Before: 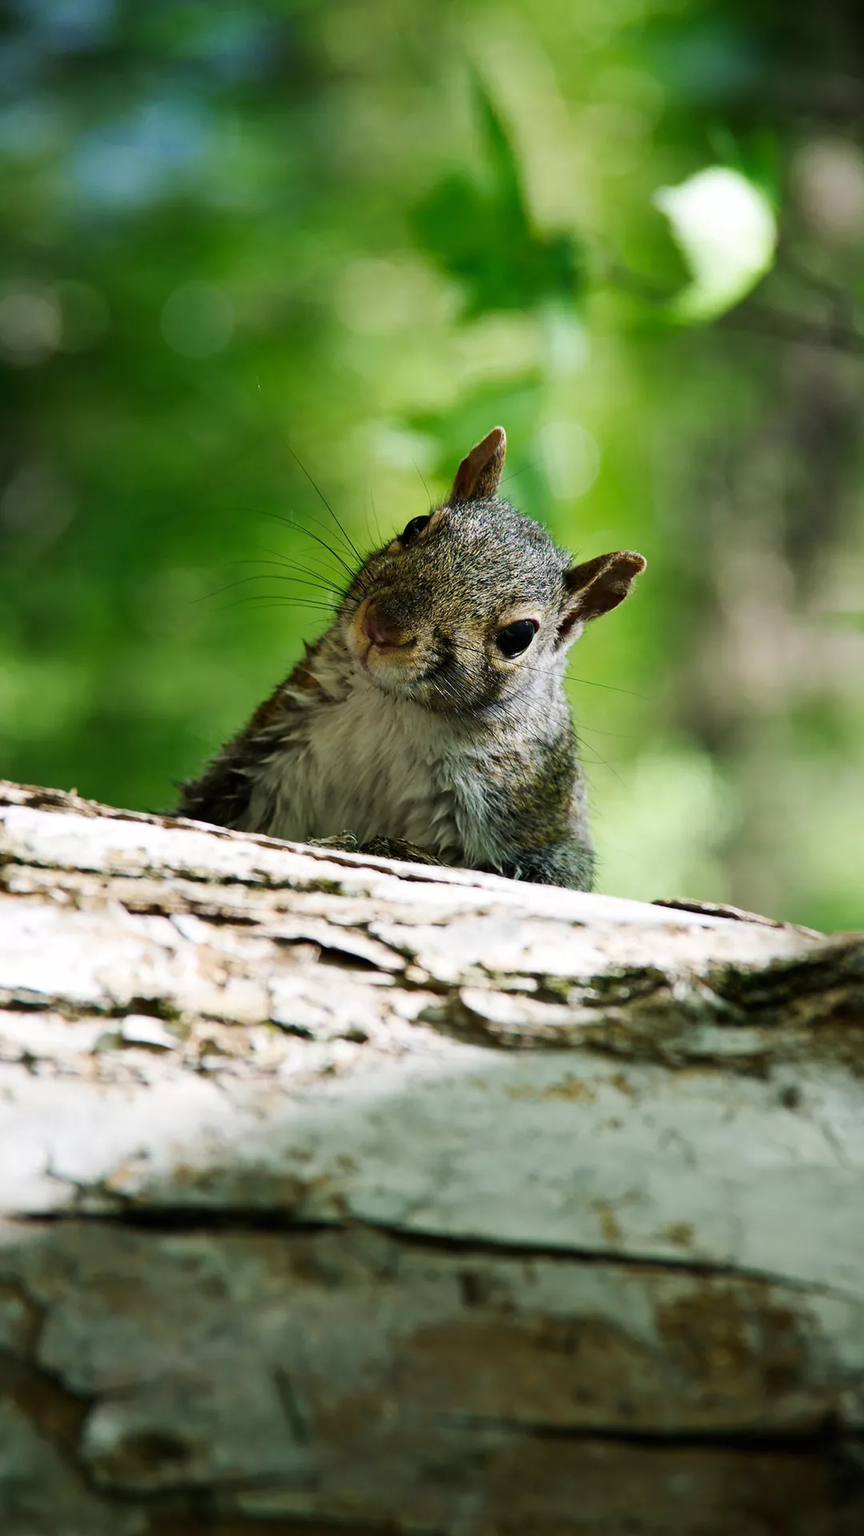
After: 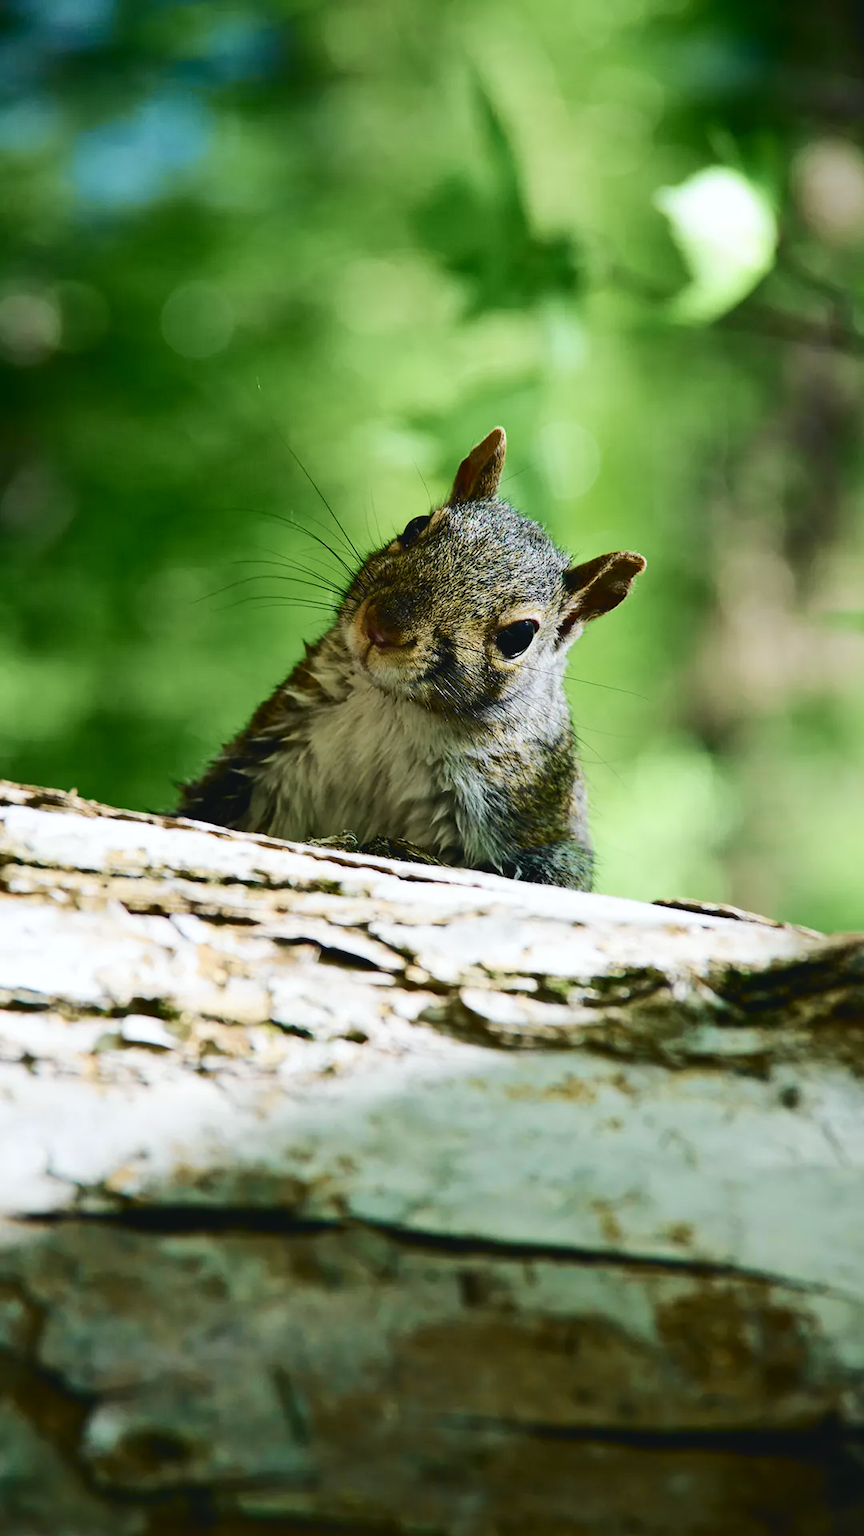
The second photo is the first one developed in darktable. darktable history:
tone curve: curves: ch0 [(0, 0.046) (0.037, 0.056) (0.176, 0.162) (0.33, 0.331) (0.432, 0.475) (0.601, 0.665) (0.843, 0.876) (1, 1)]; ch1 [(0, 0) (0.339, 0.349) (0.445, 0.42) (0.476, 0.47) (0.497, 0.492) (0.523, 0.514) (0.557, 0.558) (0.632, 0.615) (0.728, 0.746) (1, 1)]; ch2 [(0, 0) (0.327, 0.324) (0.417, 0.44) (0.46, 0.453) (0.502, 0.495) (0.526, 0.52) (0.54, 0.55) (0.606, 0.626) (0.745, 0.704) (1, 1)], color space Lab, independent channels, preserve colors none
